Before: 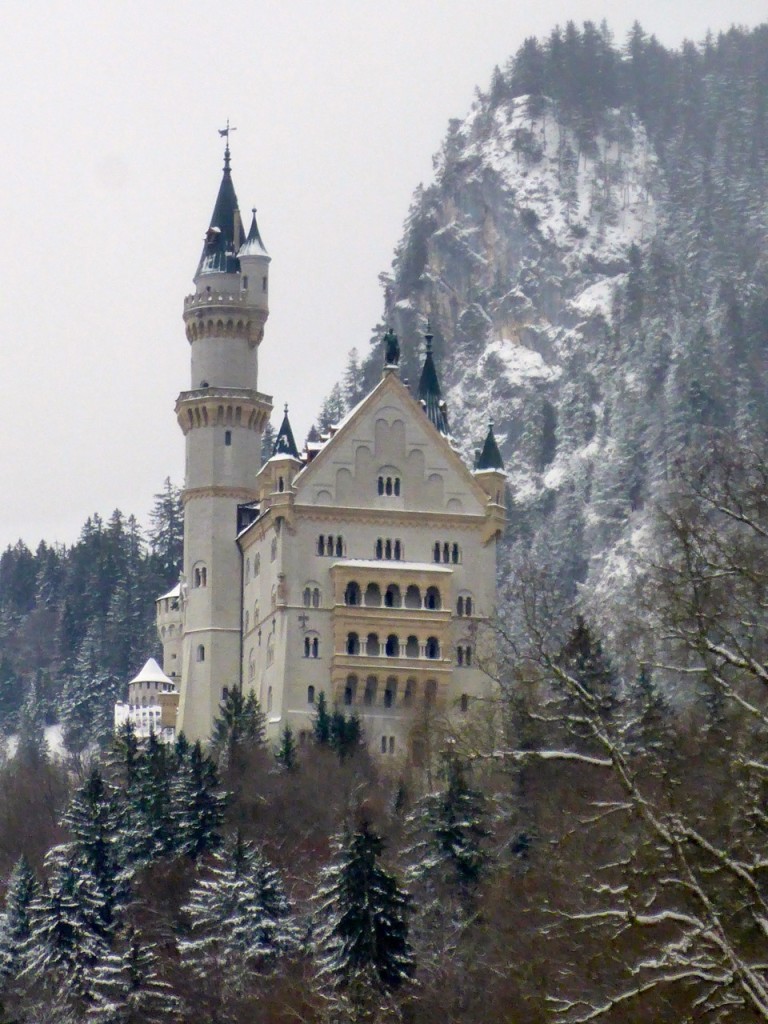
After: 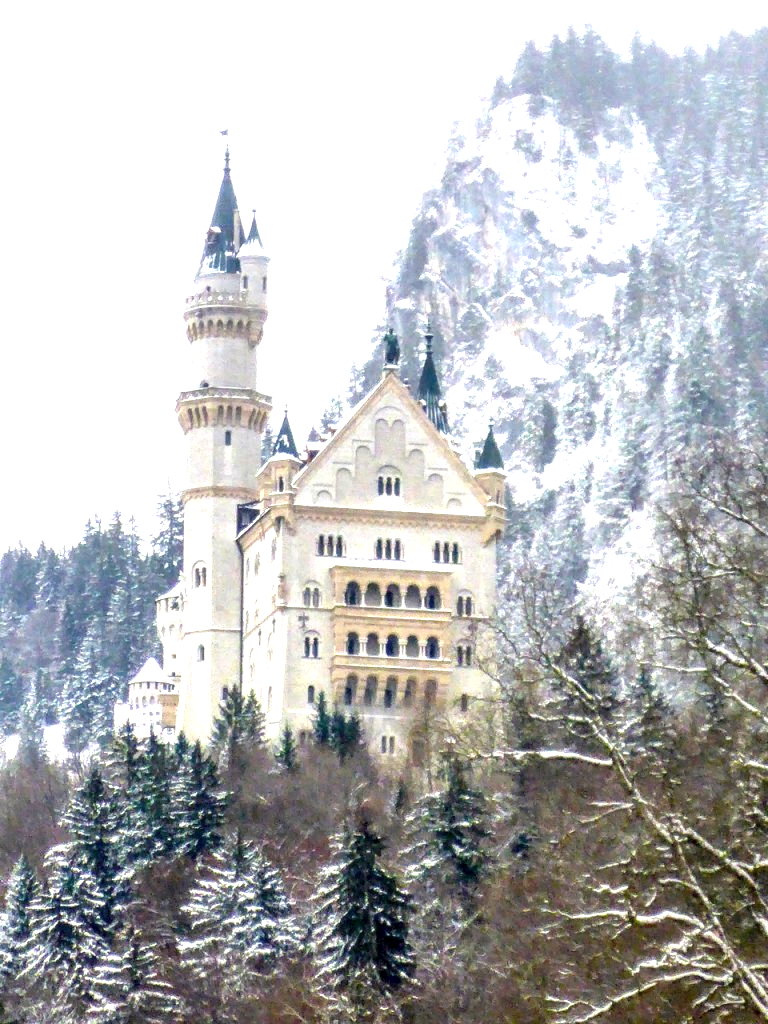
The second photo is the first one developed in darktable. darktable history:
local contrast: highlights 62%, detail 143%, midtone range 0.427
exposure: black level correction 0, exposure 1.562 EV, compensate highlight preservation false
